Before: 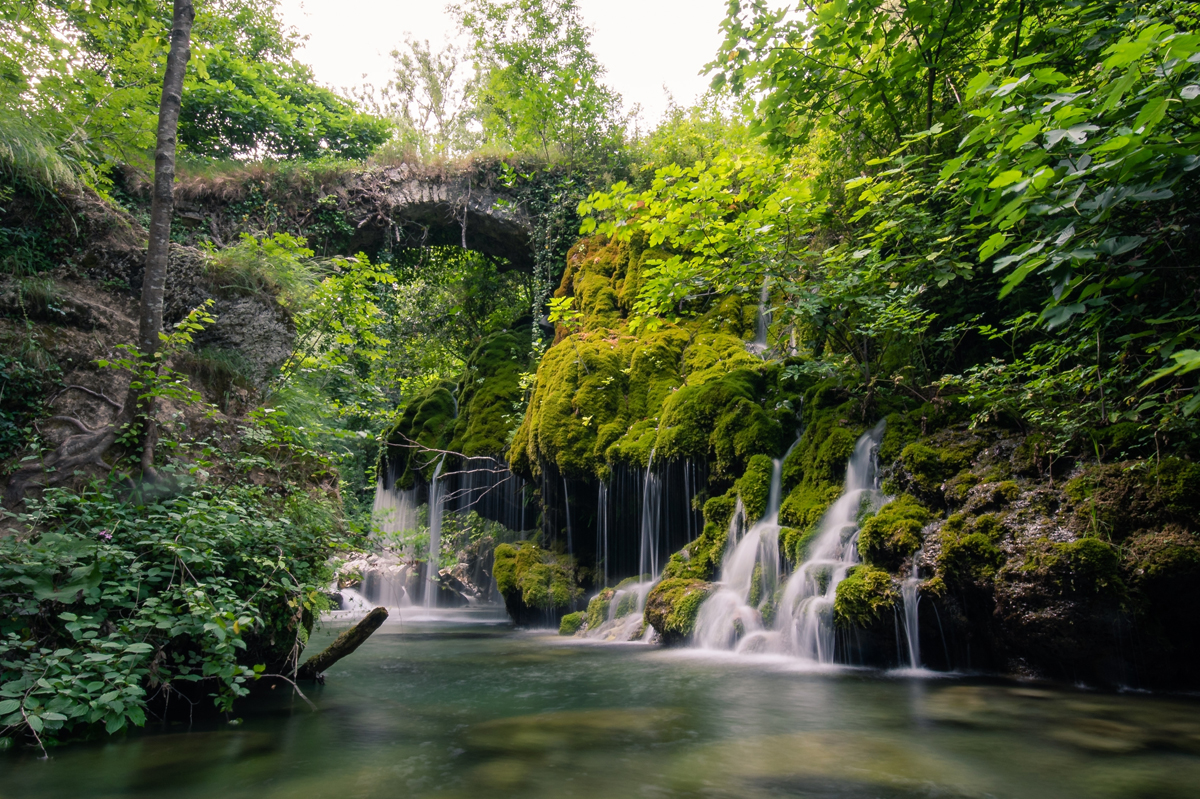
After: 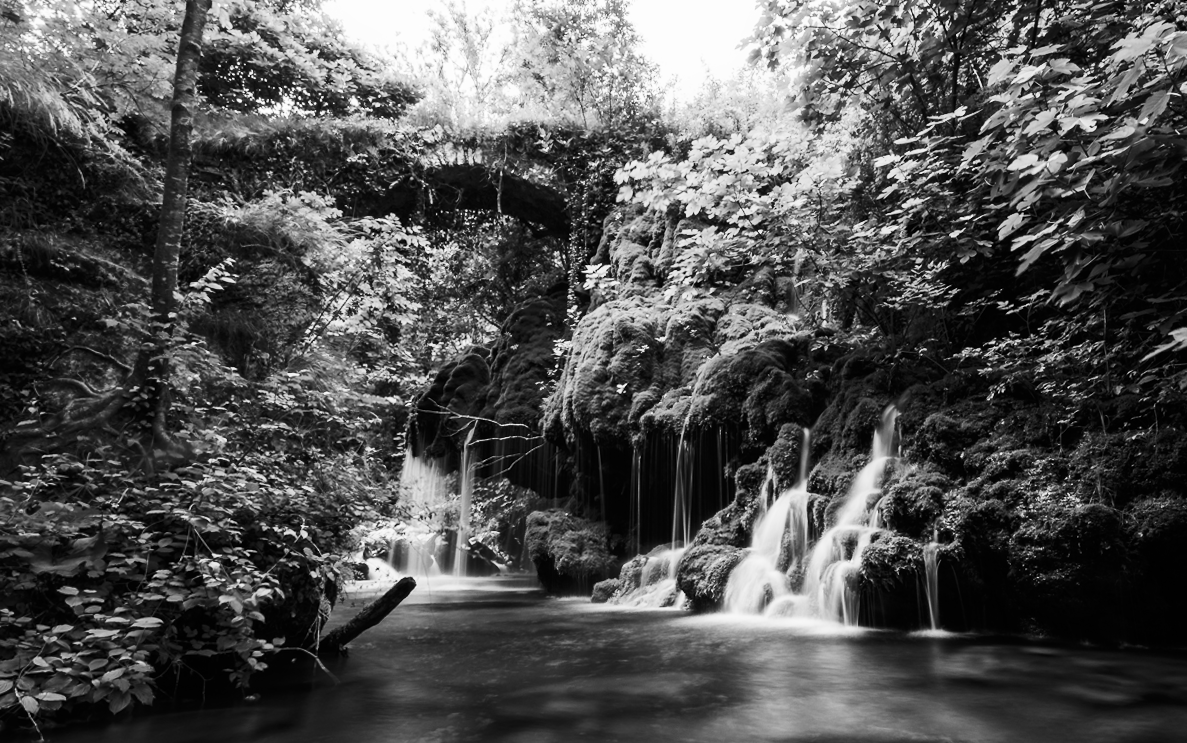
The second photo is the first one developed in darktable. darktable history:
rotate and perspective: rotation 0.679°, lens shift (horizontal) 0.136, crop left 0.009, crop right 0.991, crop top 0.078, crop bottom 0.95
contrast brightness saturation: contrast 0.4, brightness 0.05, saturation 0.25
monochrome: a -3.63, b -0.465
white balance: red 0.925, blue 1.046
